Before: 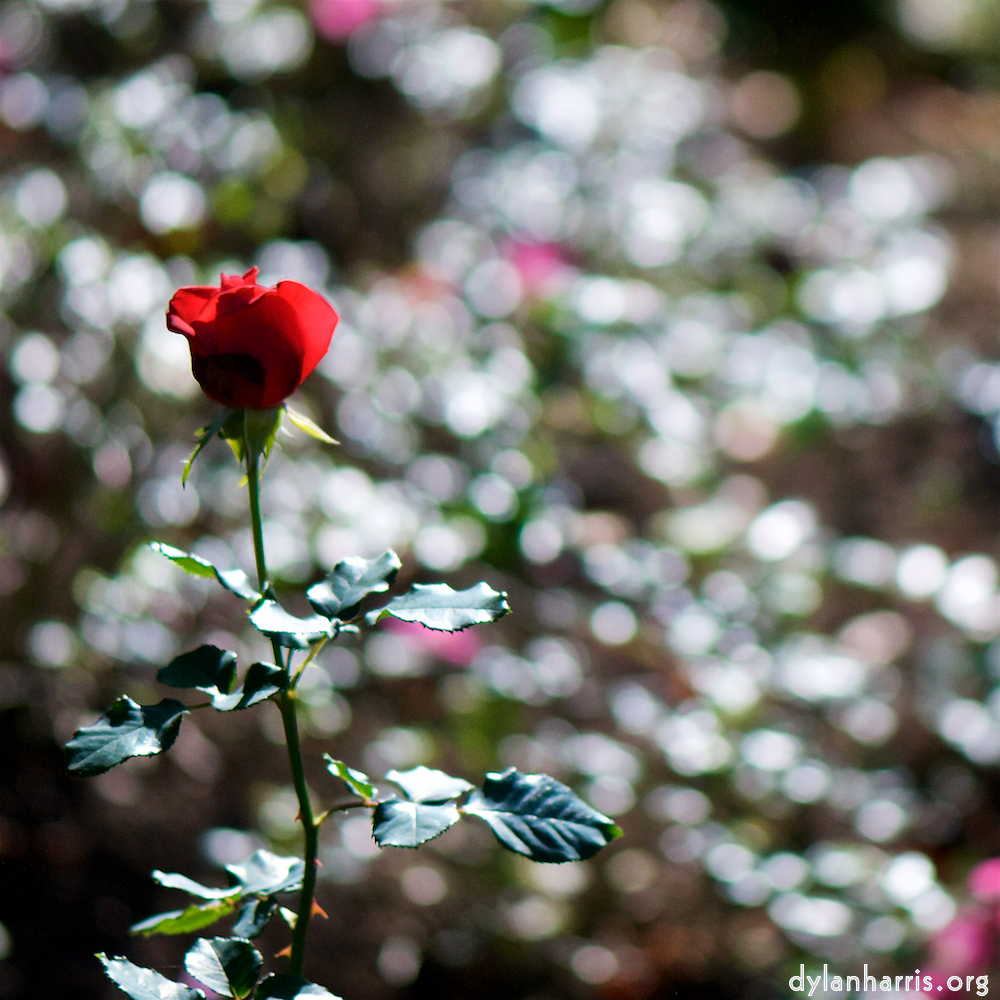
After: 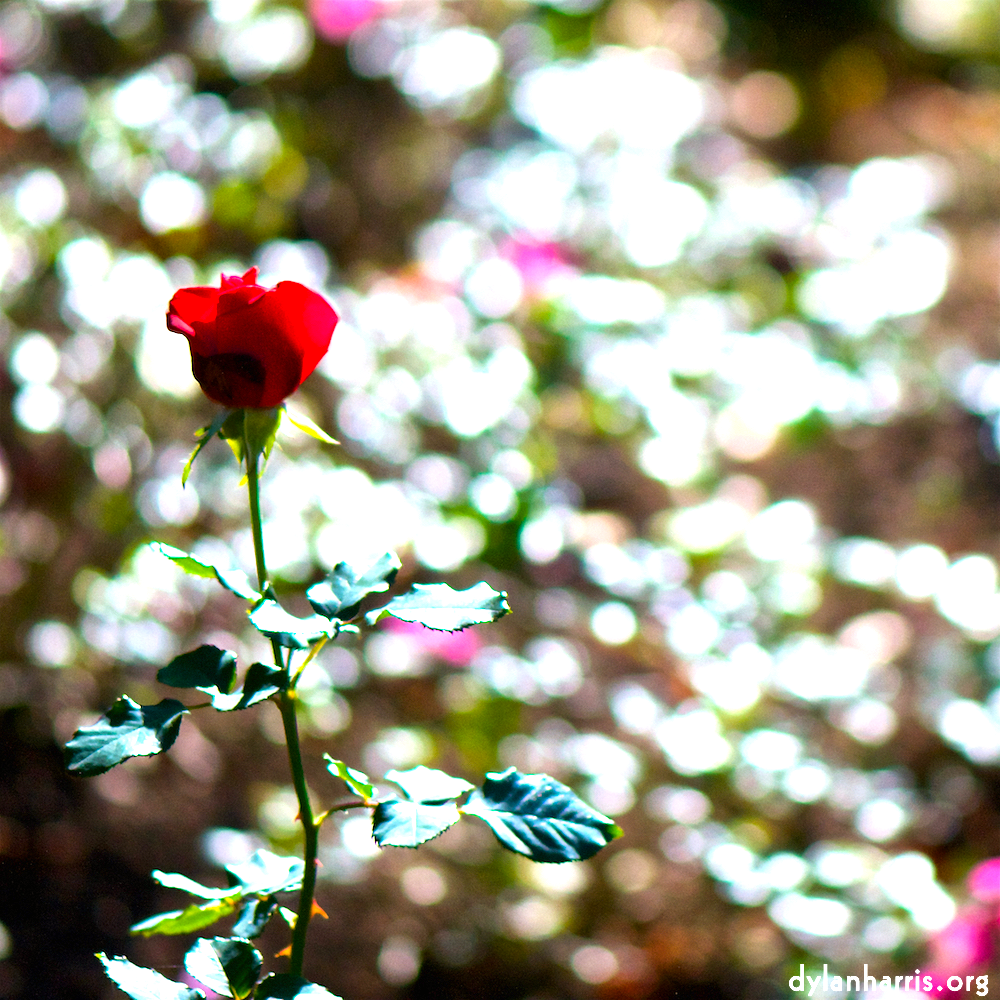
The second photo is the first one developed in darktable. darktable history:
color balance rgb: power › chroma 0.705%, power › hue 60°, perceptual saturation grading › global saturation 25.743%, global vibrance 19.528%
exposure: black level correction 0, exposure 1.173 EV, compensate highlight preservation false
